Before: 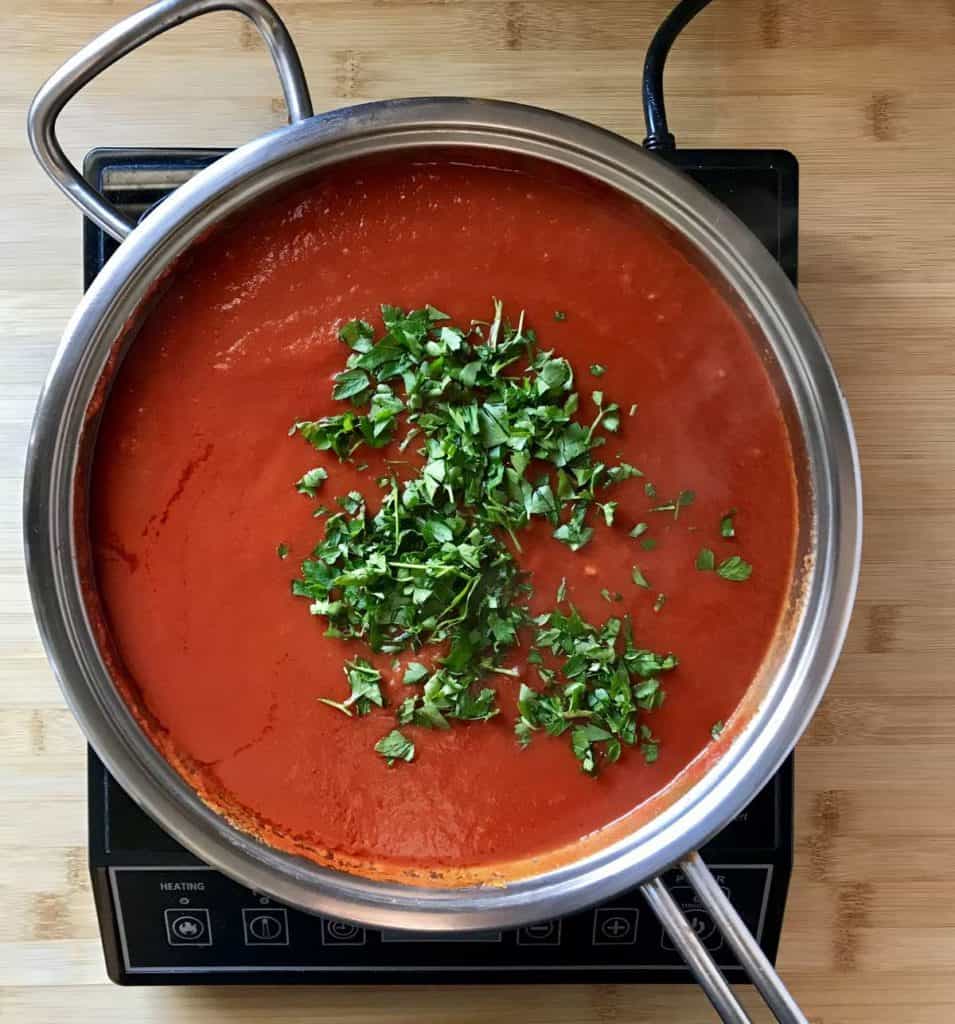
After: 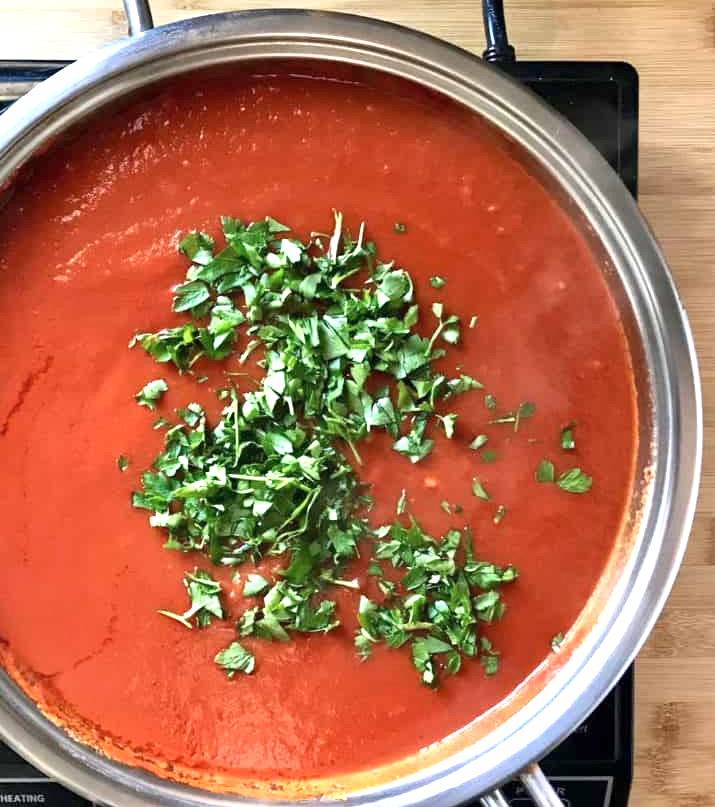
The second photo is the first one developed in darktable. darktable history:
crop: left 16.765%, top 8.604%, right 8.351%, bottom 12.514%
exposure: exposure 0.662 EV, compensate highlight preservation false
shadows and highlights: radius 113.3, shadows 51.6, white point adjustment 9.12, highlights -4.12, soften with gaussian
